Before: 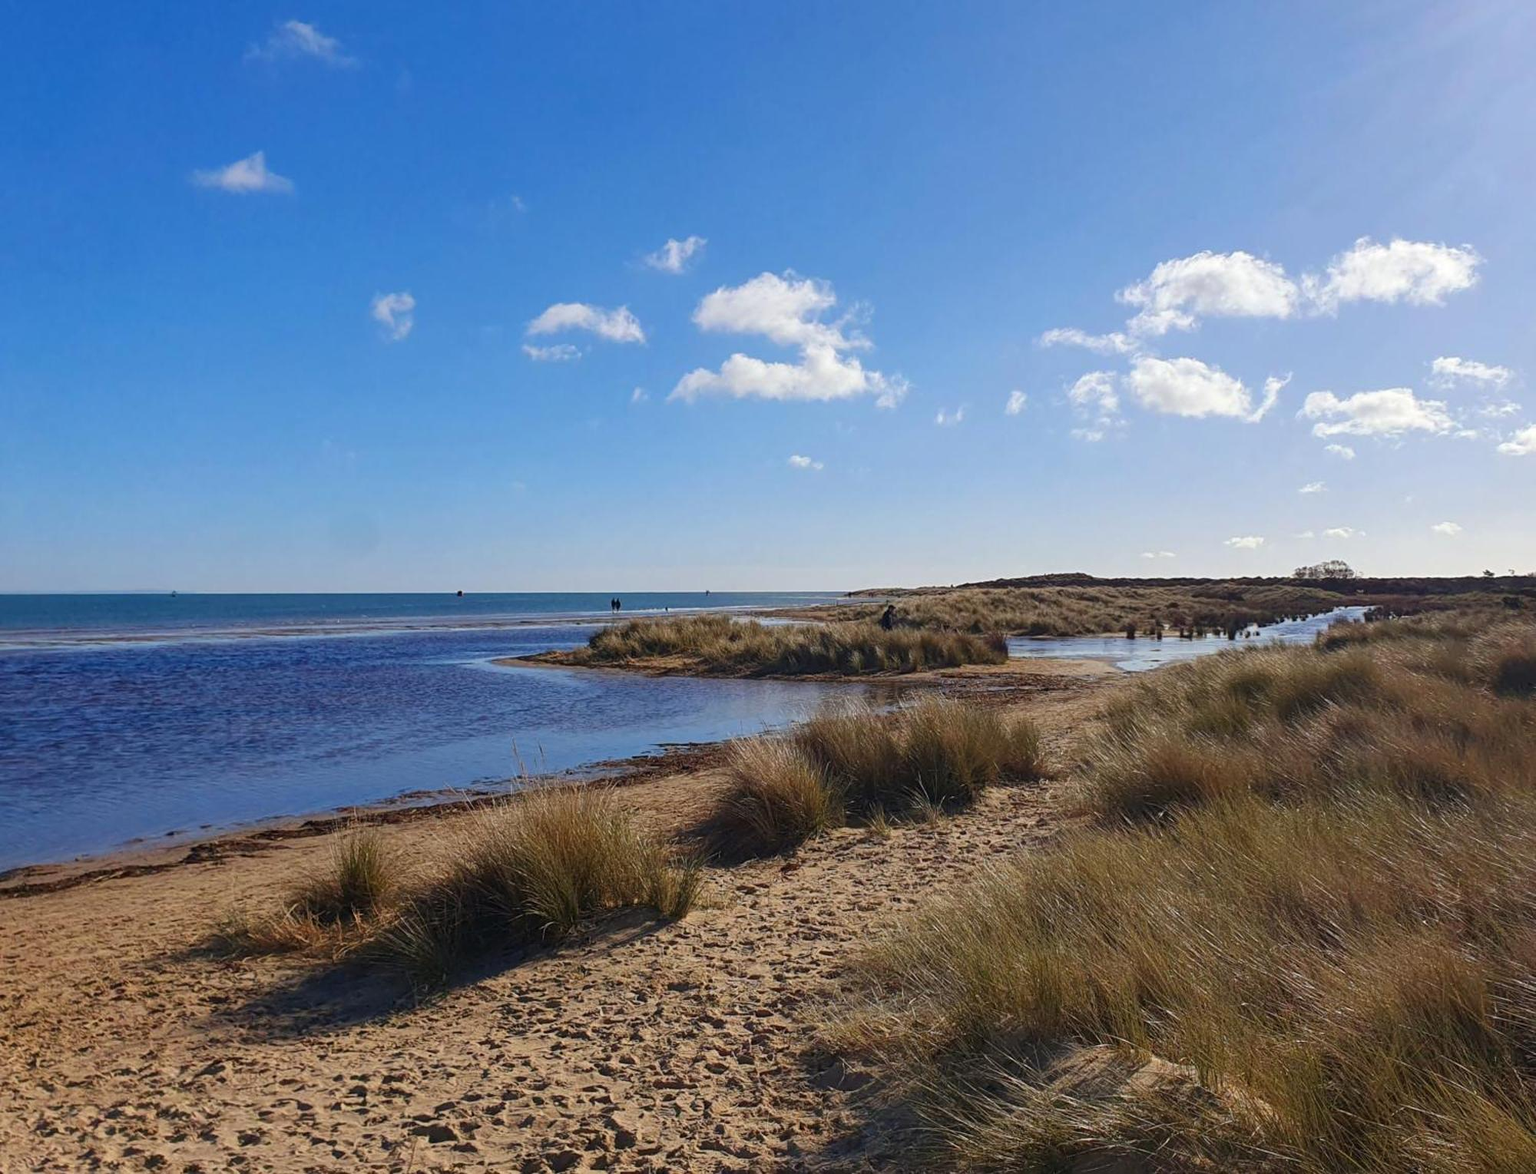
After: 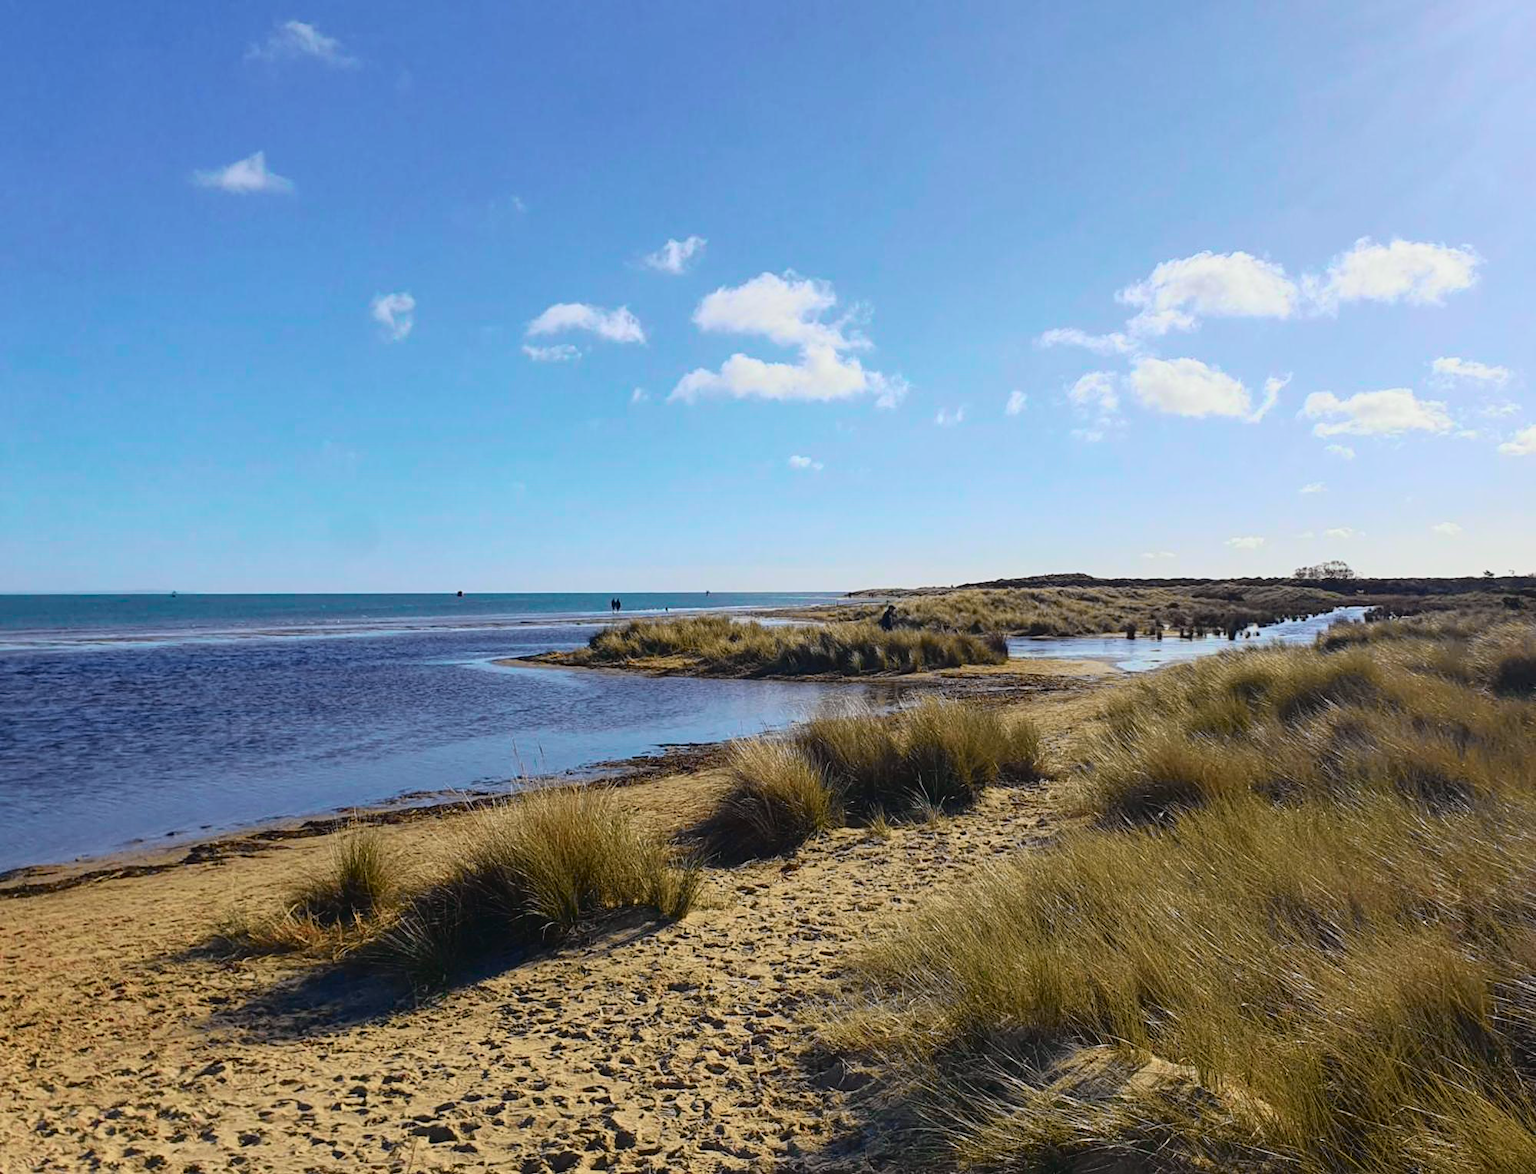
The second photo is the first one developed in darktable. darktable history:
tone curve: curves: ch0 [(0, 0.022) (0.114, 0.088) (0.282, 0.316) (0.446, 0.511) (0.613, 0.693) (0.786, 0.843) (0.999, 0.949)]; ch1 [(0, 0) (0.395, 0.343) (0.463, 0.427) (0.486, 0.474) (0.503, 0.5) (0.535, 0.522) (0.555, 0.546) (0.594, 0.614) (0.755, 0.793) (1, 1)]; ch2 [(0, 0) (0.369, 0.388) (0.449, 0.431) (0.501, 0.5) (0.528, 0.517) (0.561, 0.59) (0.612, 0.646) (0.697, 0.721) (1, 1)], color space Lab, independent channels, preserve colors none
